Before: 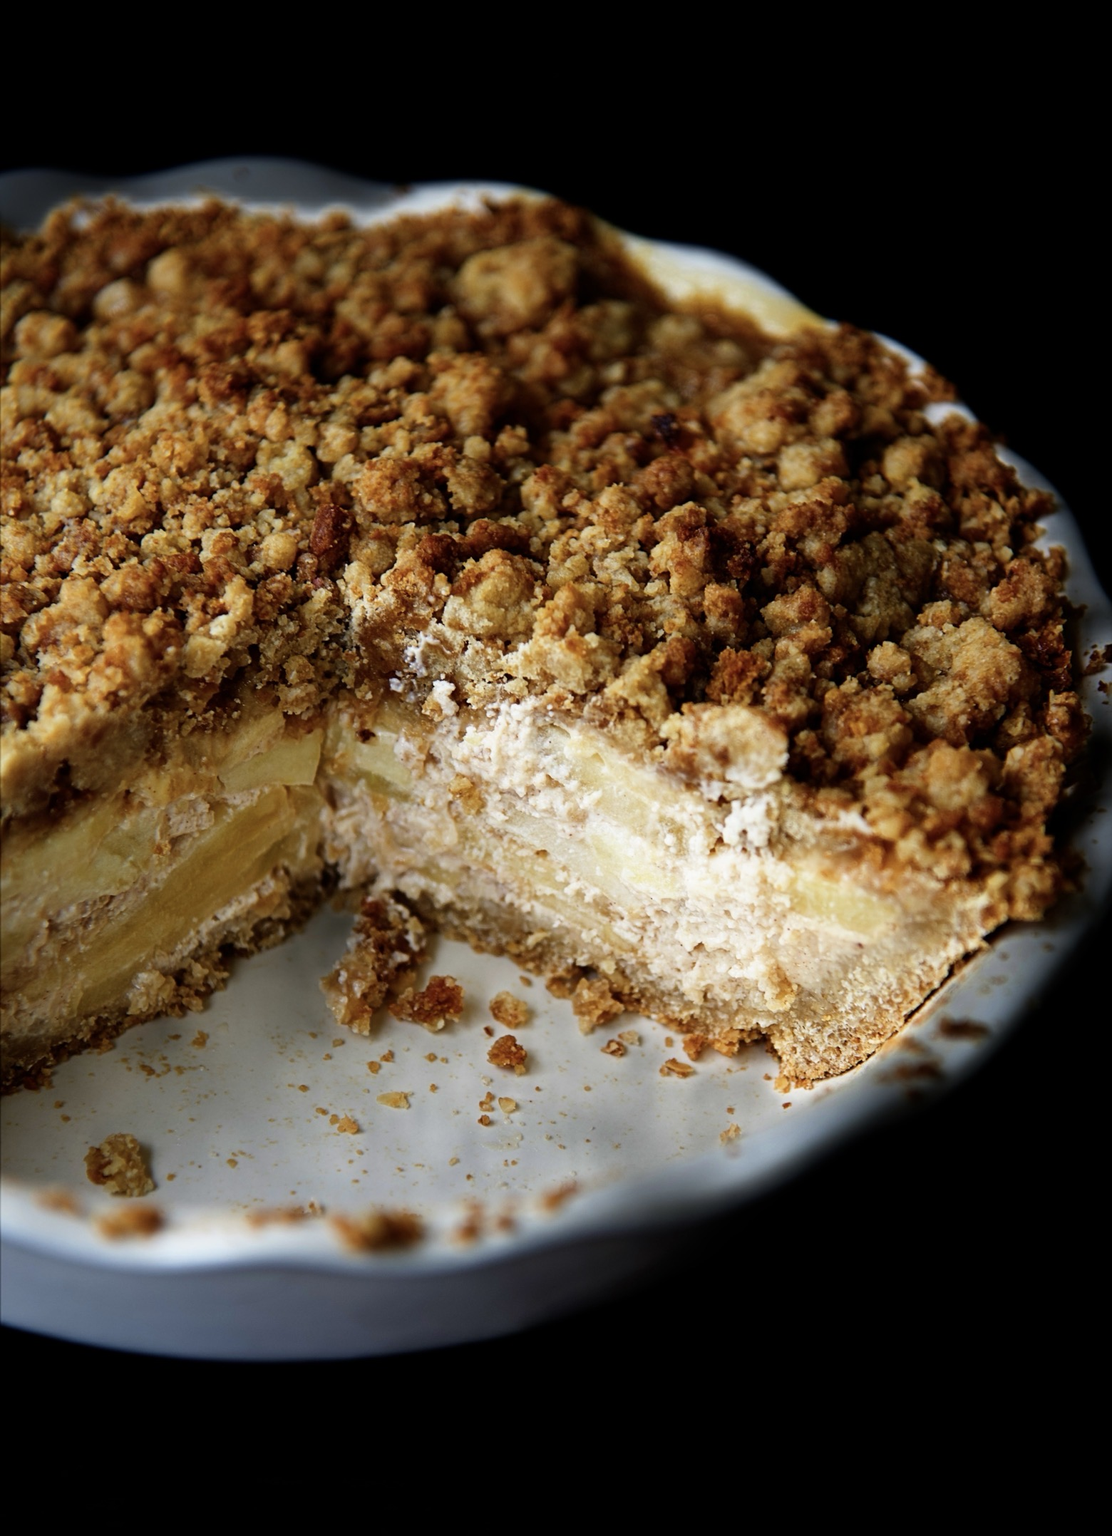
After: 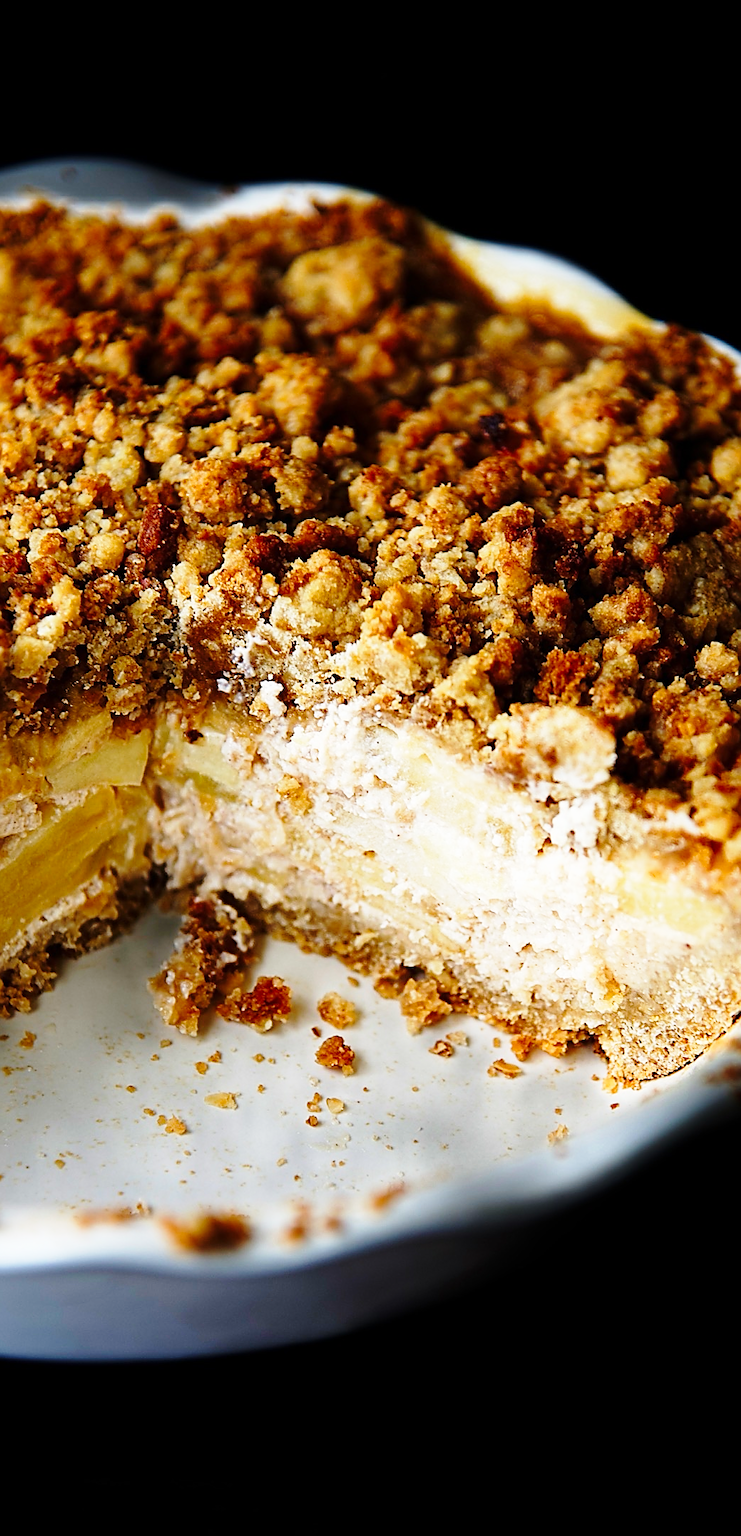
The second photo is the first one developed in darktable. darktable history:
crop and rotate: left 15.546%, right 17.787%
sharpen: radius 1.4, amount 1.25, threshold 0.7
base curve: curves: ch0 [(0, 0) (0.028, 0.03) (0.121, 0.232) (0.46, 0.748) (0.859, 0.968) (1, 1)], preserve colors none
